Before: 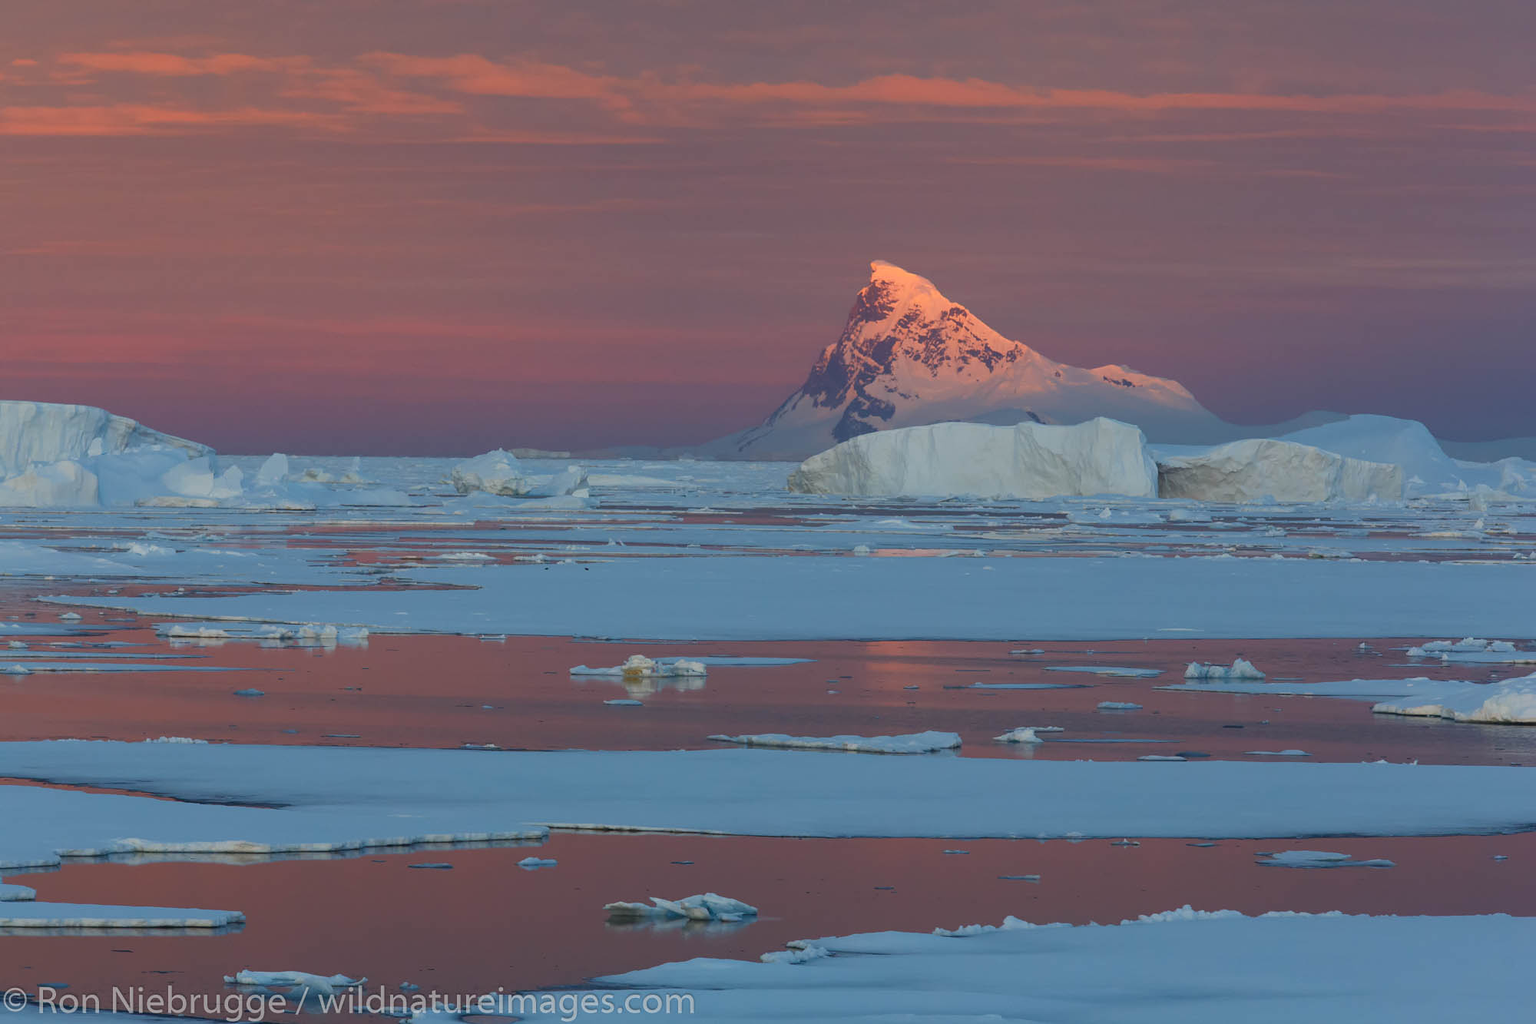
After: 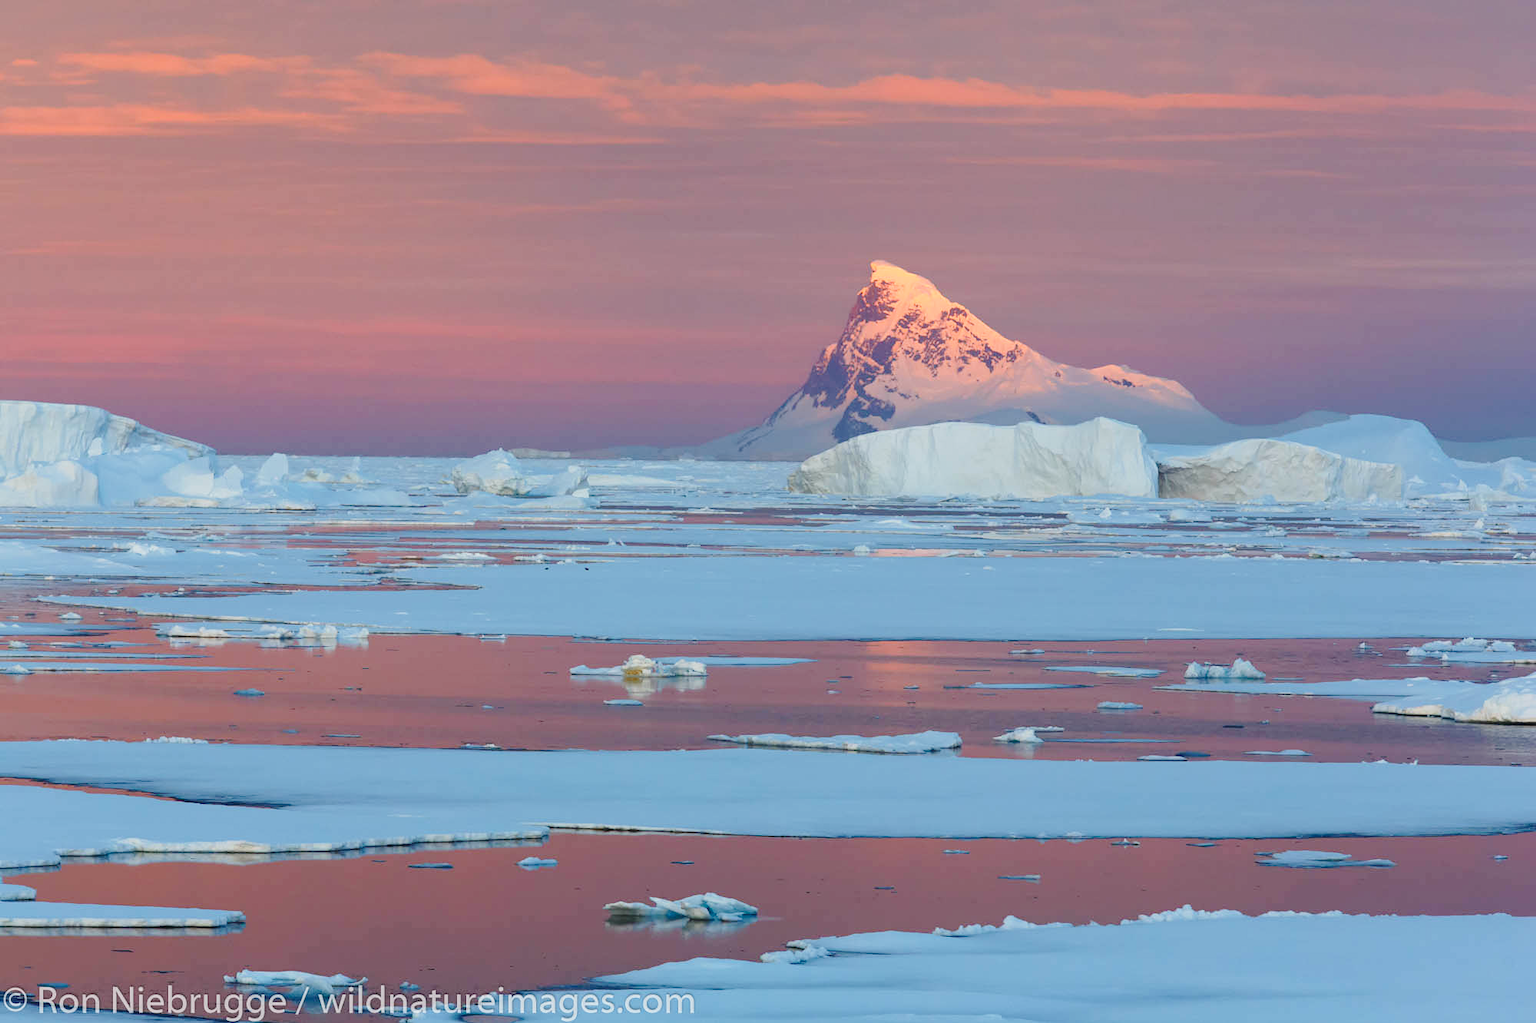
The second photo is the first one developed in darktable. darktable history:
base curve: curves: ch0 [(0, 0) (0.028, 0.03) (0.121, 0.232) (0.46, 0.748) (0.859, 0.968) (1, 1)], preserve colors none
tone equalizer: -7 EV 0.101 EV
